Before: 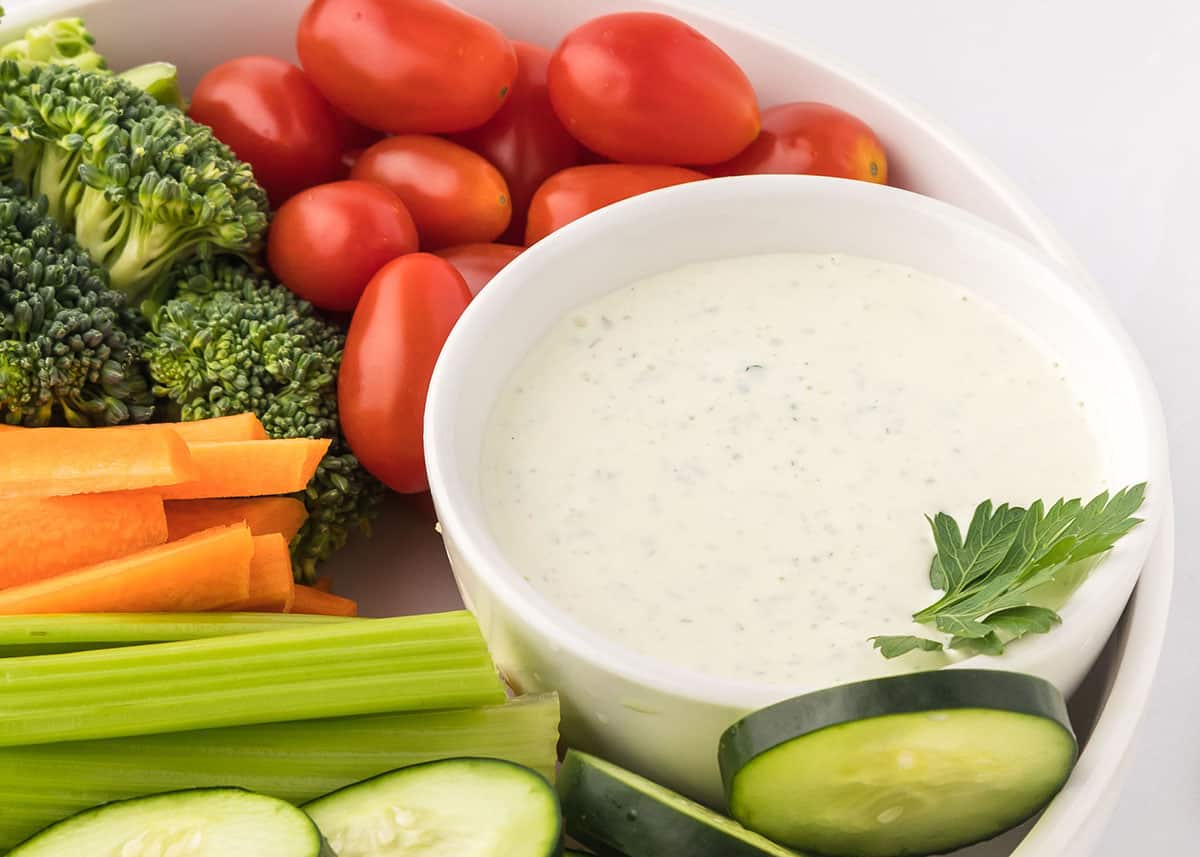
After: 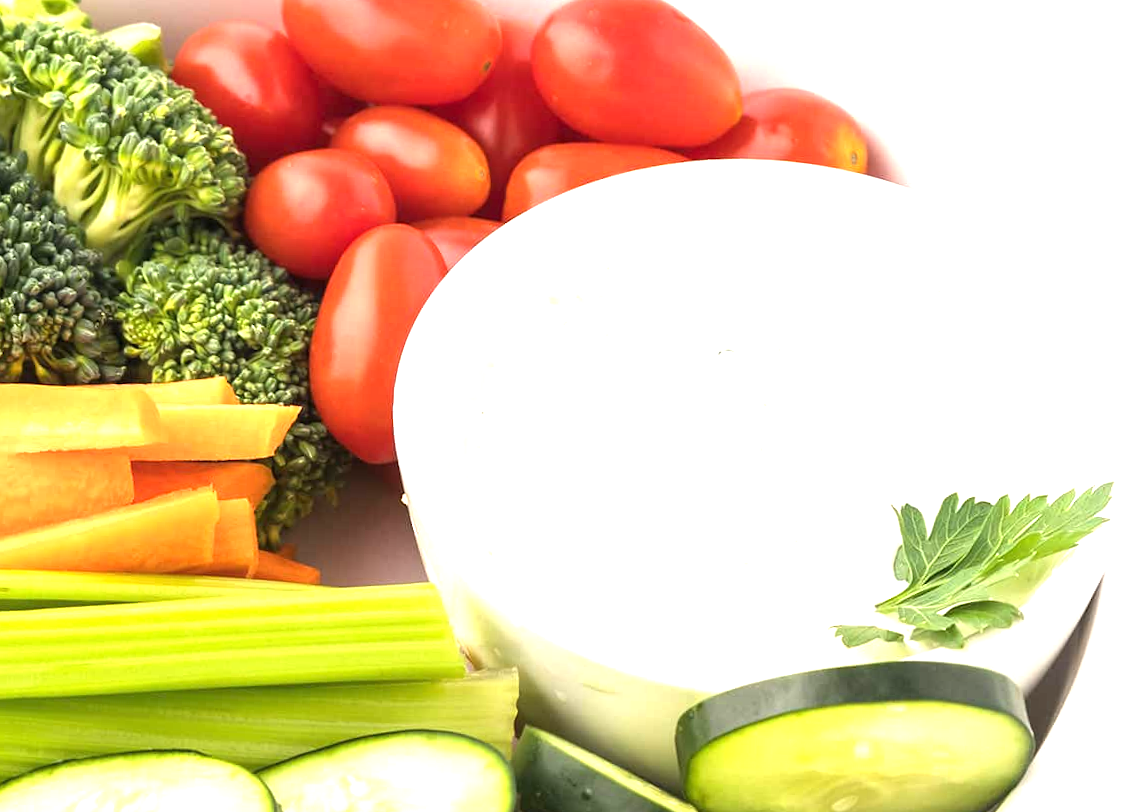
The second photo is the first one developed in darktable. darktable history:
crop and rotate: angle -2.25°
exposure: black level correction 0, exposure 1.095 EV, compensate exposure bias true, compensate highlight preservation false
